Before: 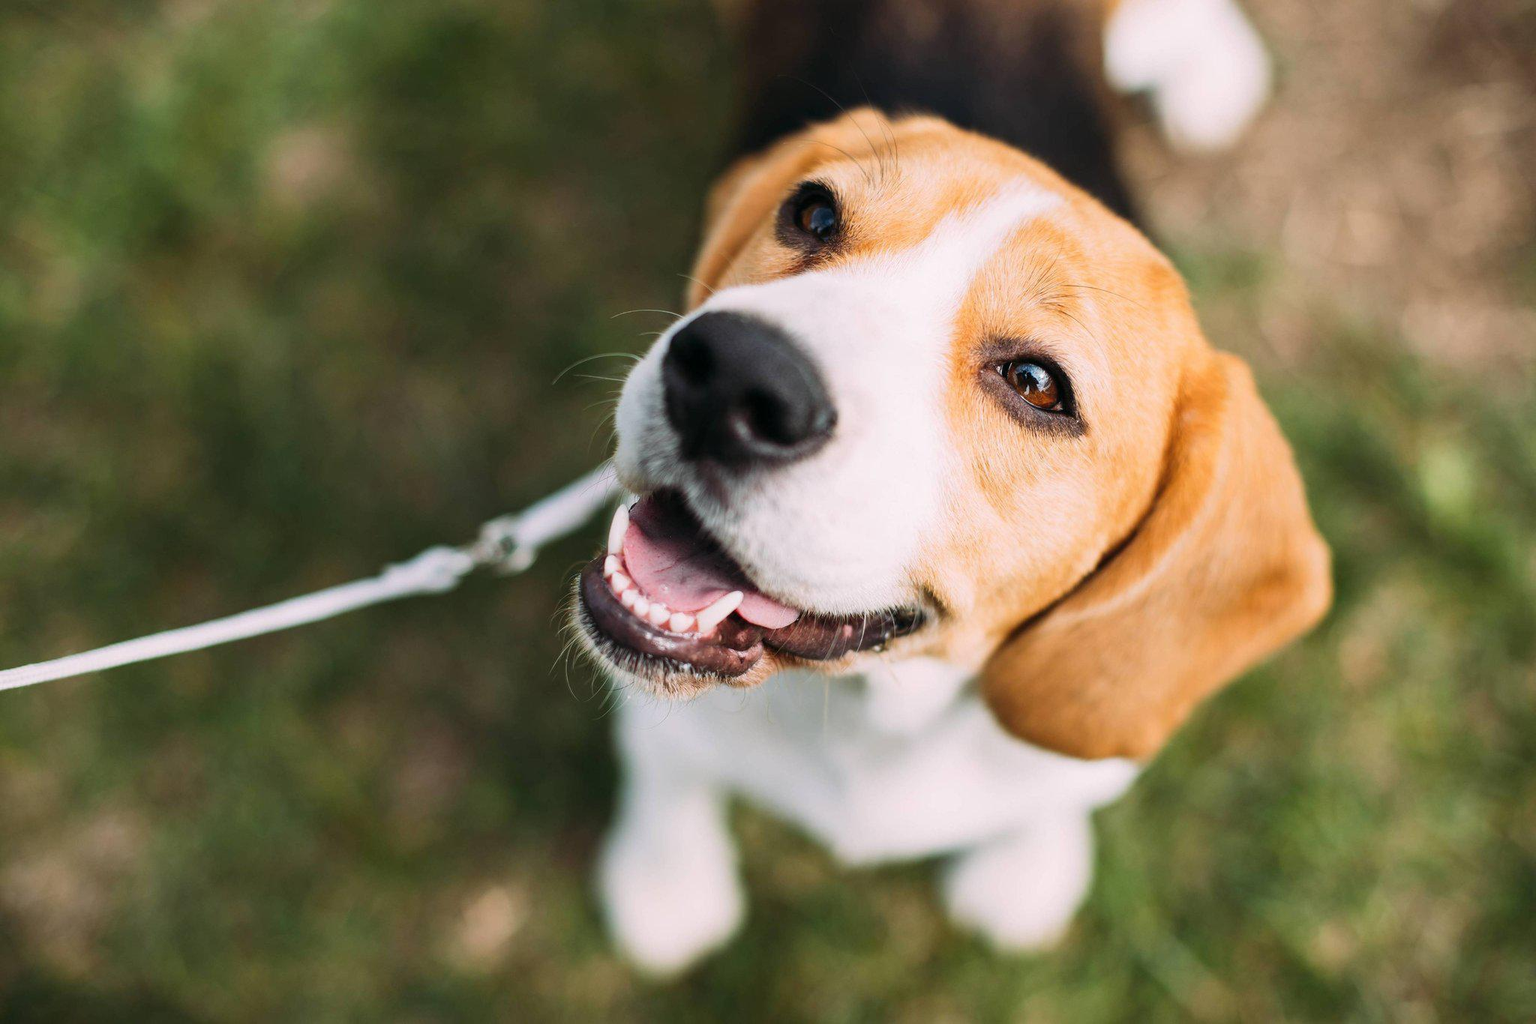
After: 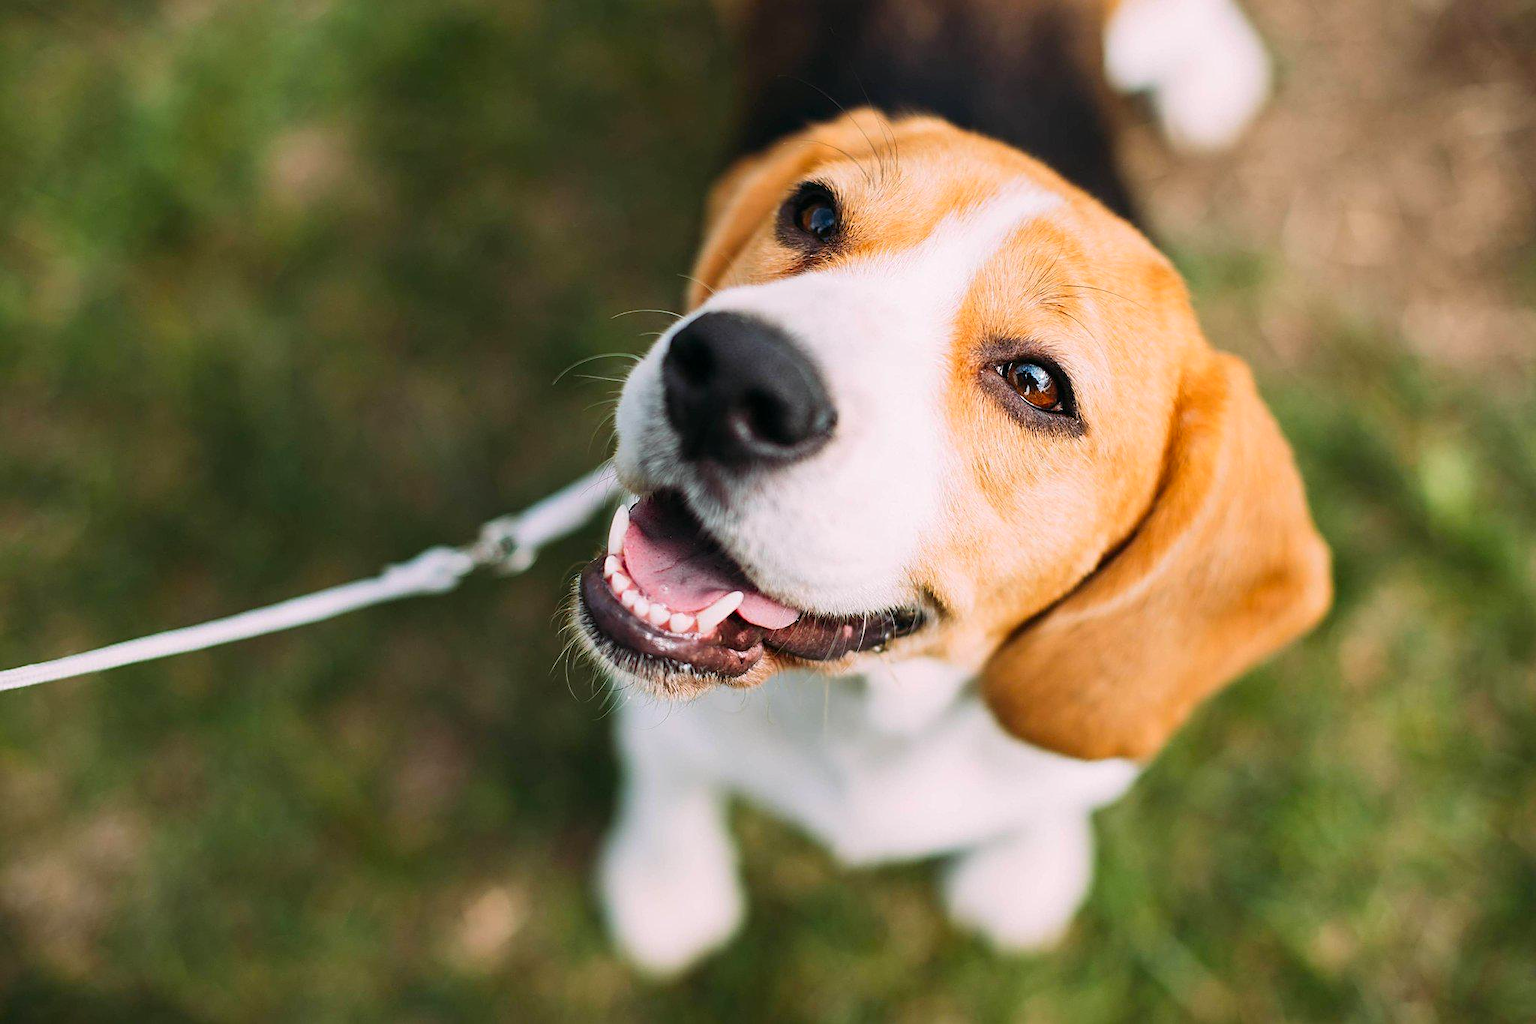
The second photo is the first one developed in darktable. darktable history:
sharpen: on, module defaults
contrast brightness saturation: saturation 0.178
exposure: compensate highlight preservation false
